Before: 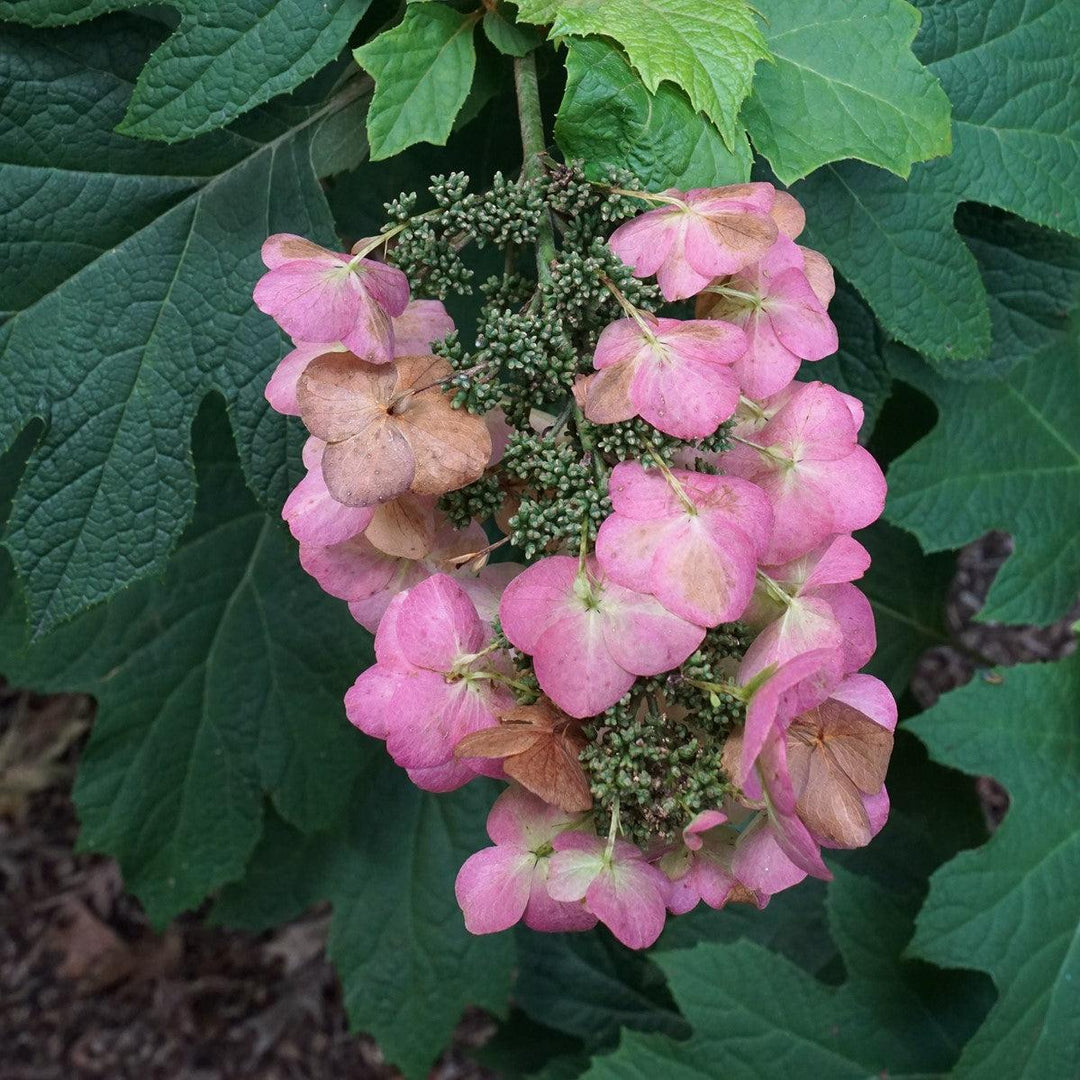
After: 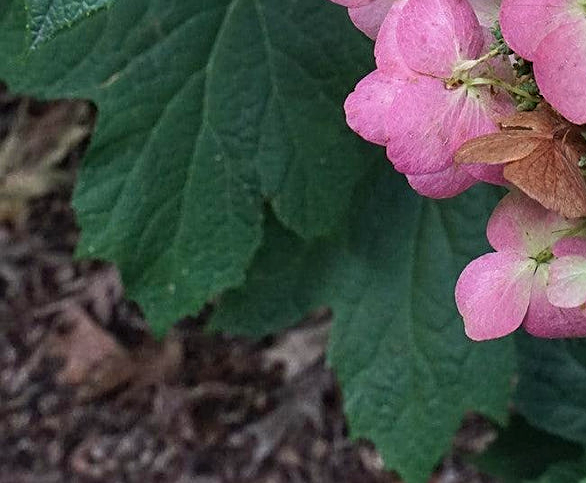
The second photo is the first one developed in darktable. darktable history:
sharpen: on, module defaults
crop and rotate: top 55.081%, right 45.694%, bottom 0.141%
shadows and highlights: low approximation 0.01, soften with gaussian
